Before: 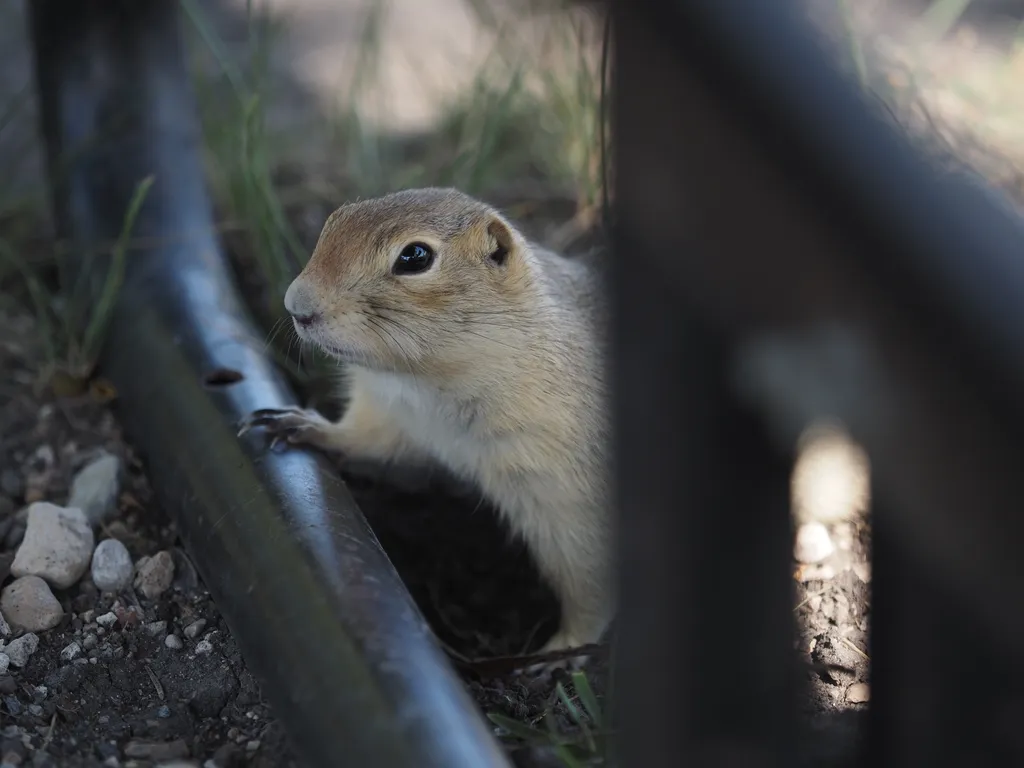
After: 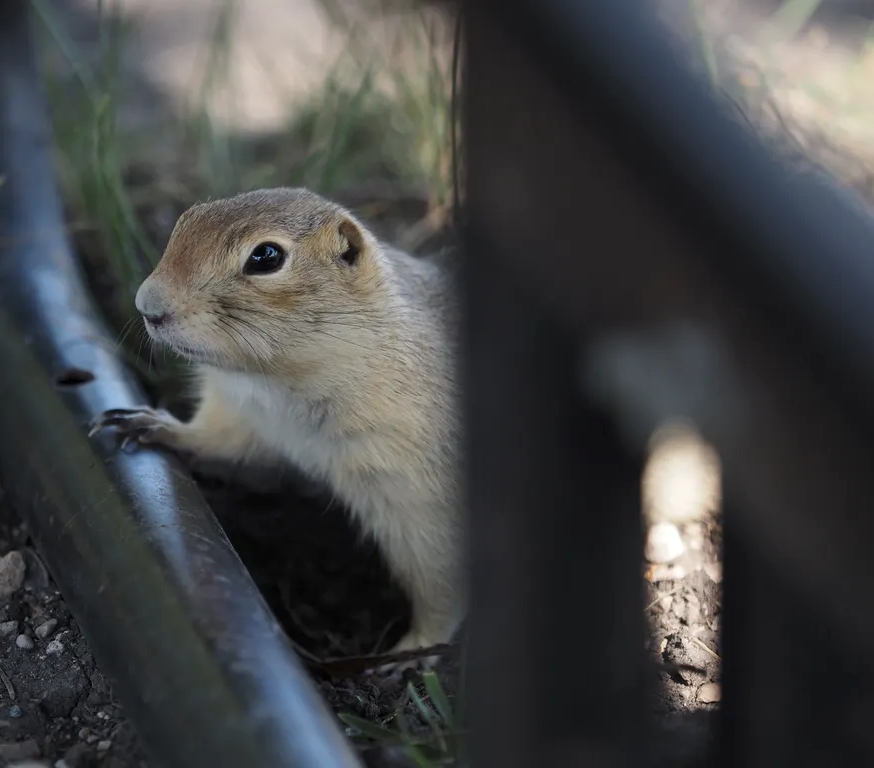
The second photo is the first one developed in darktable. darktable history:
crop and rotate: left 14.584%
local contrast: mode bilateral grid, contrast 20, coarseness 50, detail 120%, midtone range 0.2
